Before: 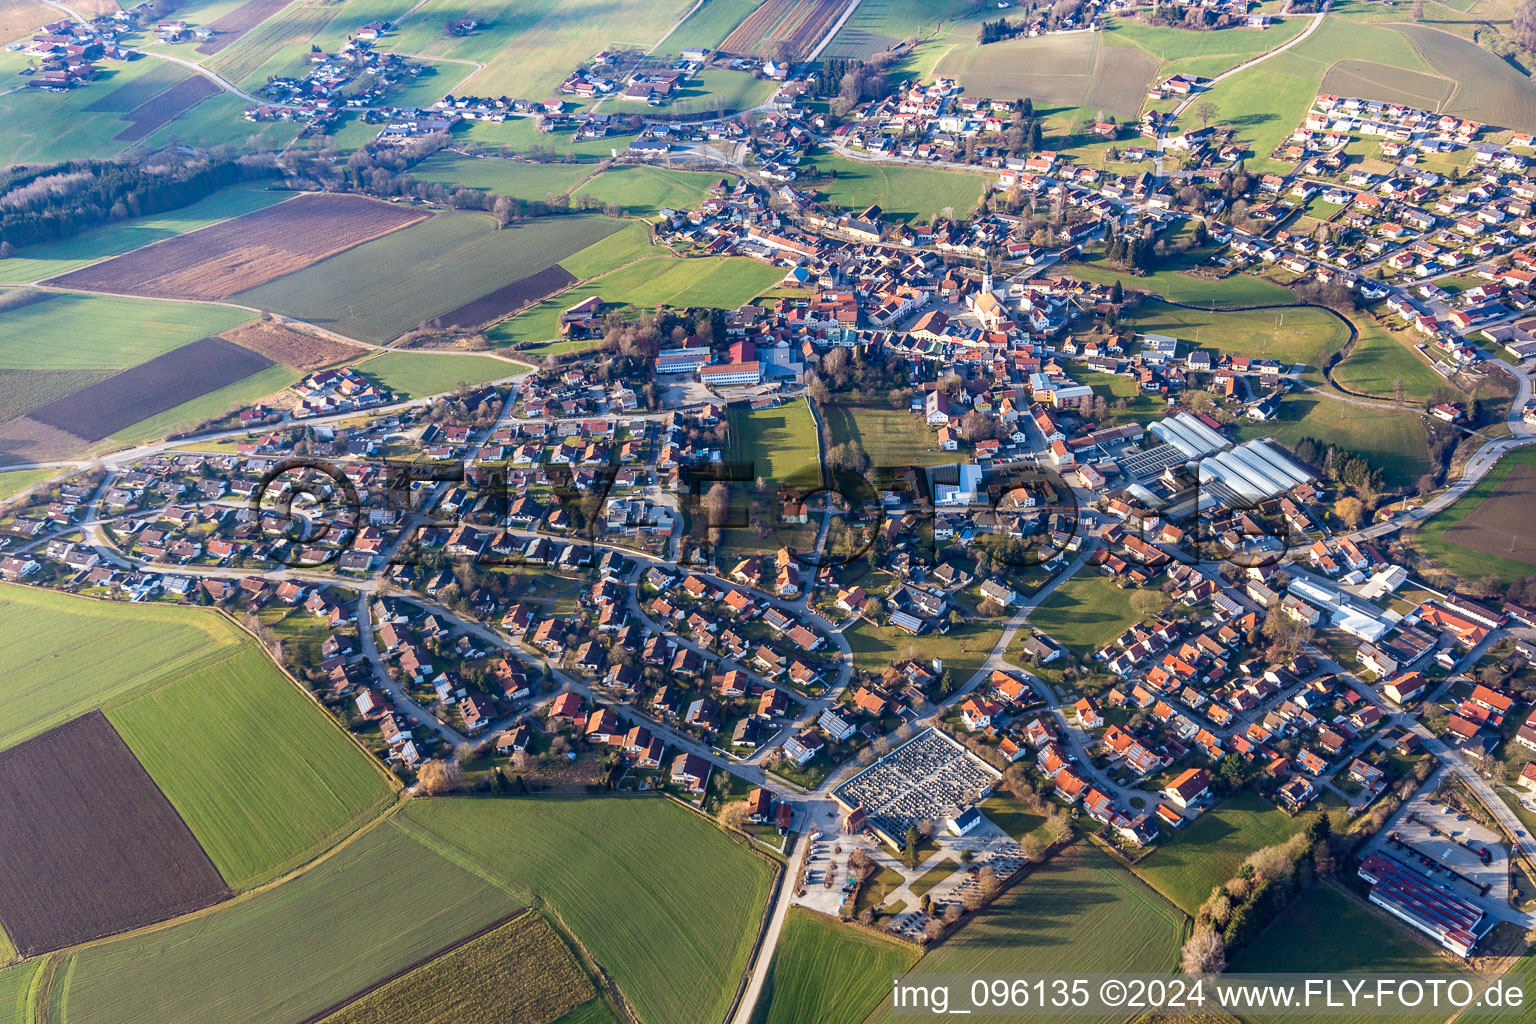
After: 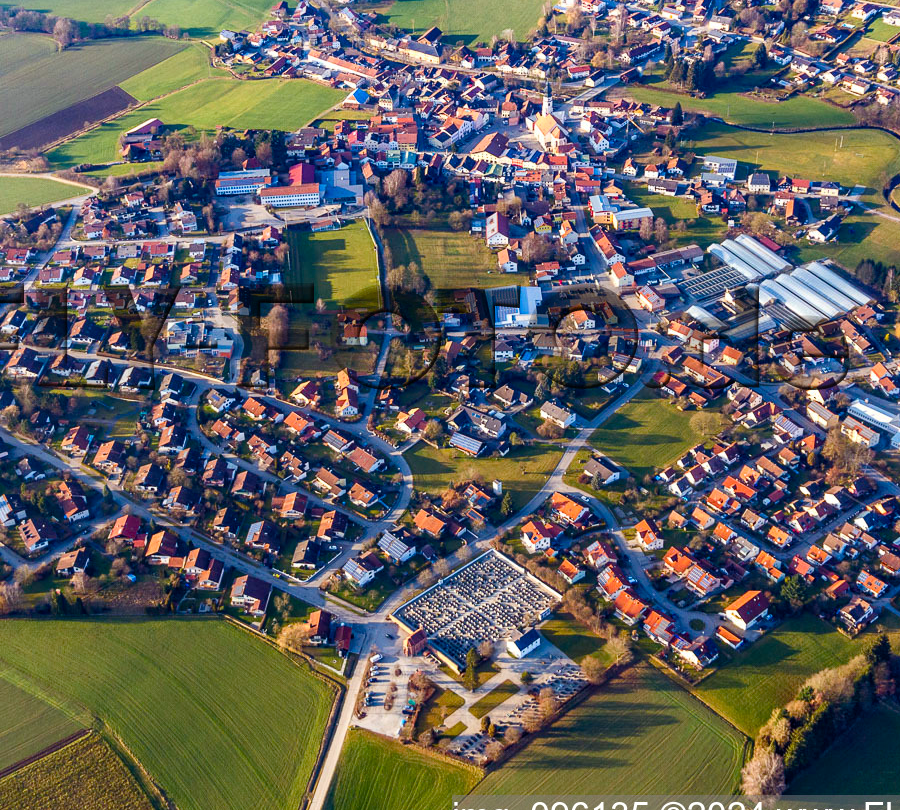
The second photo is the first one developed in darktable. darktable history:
crop and rotate: left 28.679%, top 17.428%, right 12.708%, bottom 3.418%
contrast brightness saturation: contrast 0.101, brightness 0.027, saturation 0.093
color balance rgb: power › luminance -3.806%, power › chroma 0.538%, power › hue 37.34°, perceptual saturation grading › global saturation 20%, perceptual saturation grading › highlights -25.578%, perceptual saturation grading › shadows 25.447%, global vibrance 20%
